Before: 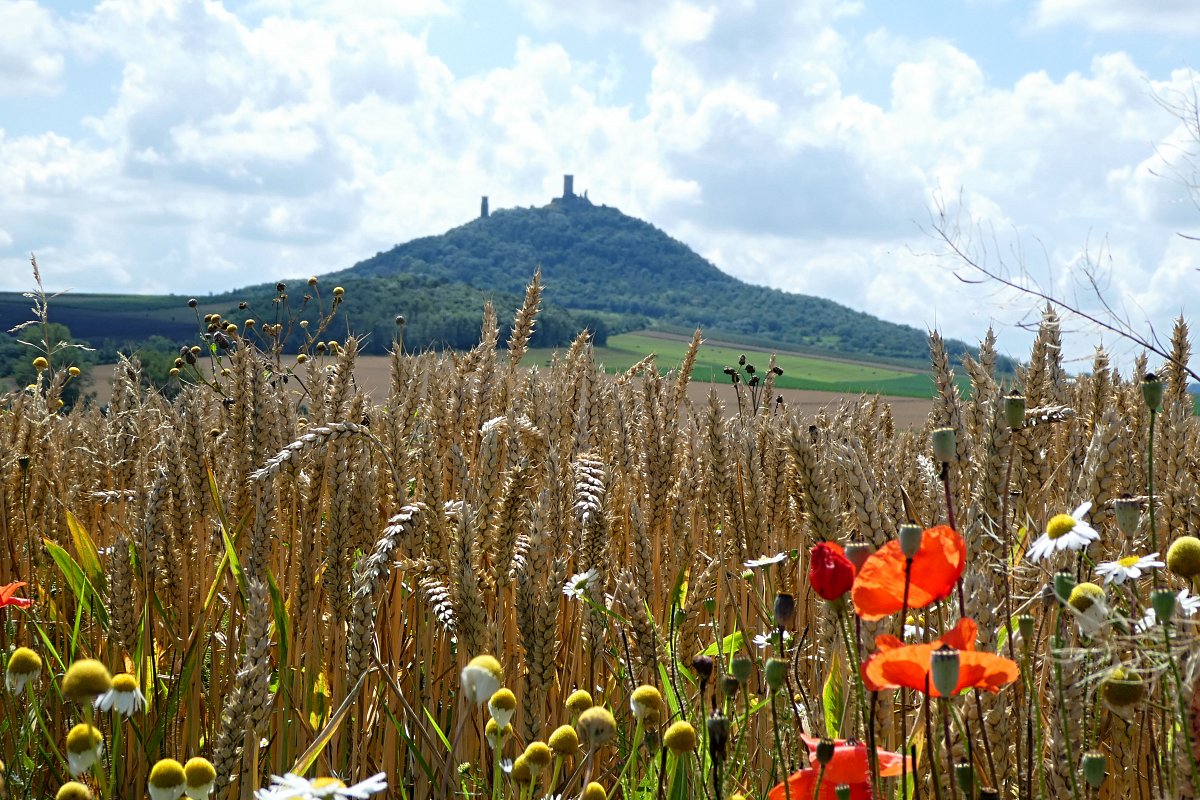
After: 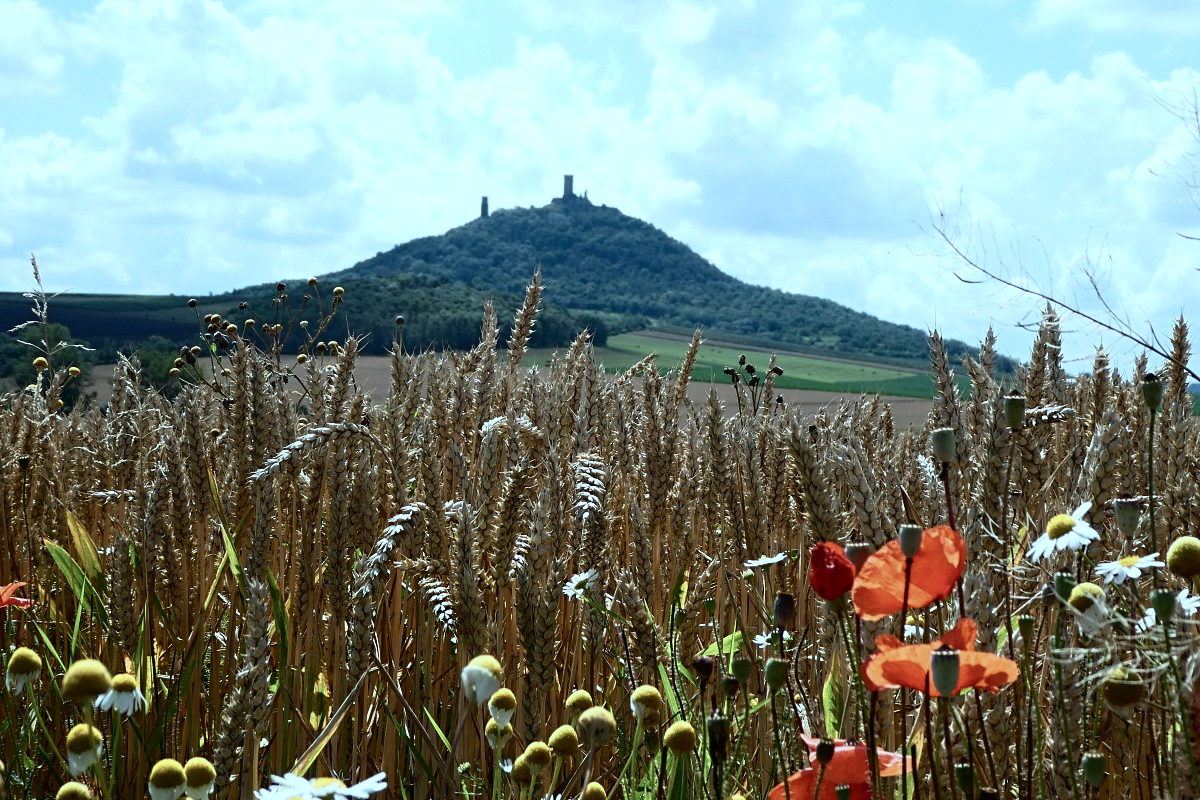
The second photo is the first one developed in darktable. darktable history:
color correction: highlights a* -13.17, highlights b* -17.96, saturation 0.697
contrast brightness saturation: contrast 0.202, brightness -0.101, saturation 0.102
local contrast: mode bilateral grid, contrast 100, coarseness 100, detail 92%, midtone range 0.2
